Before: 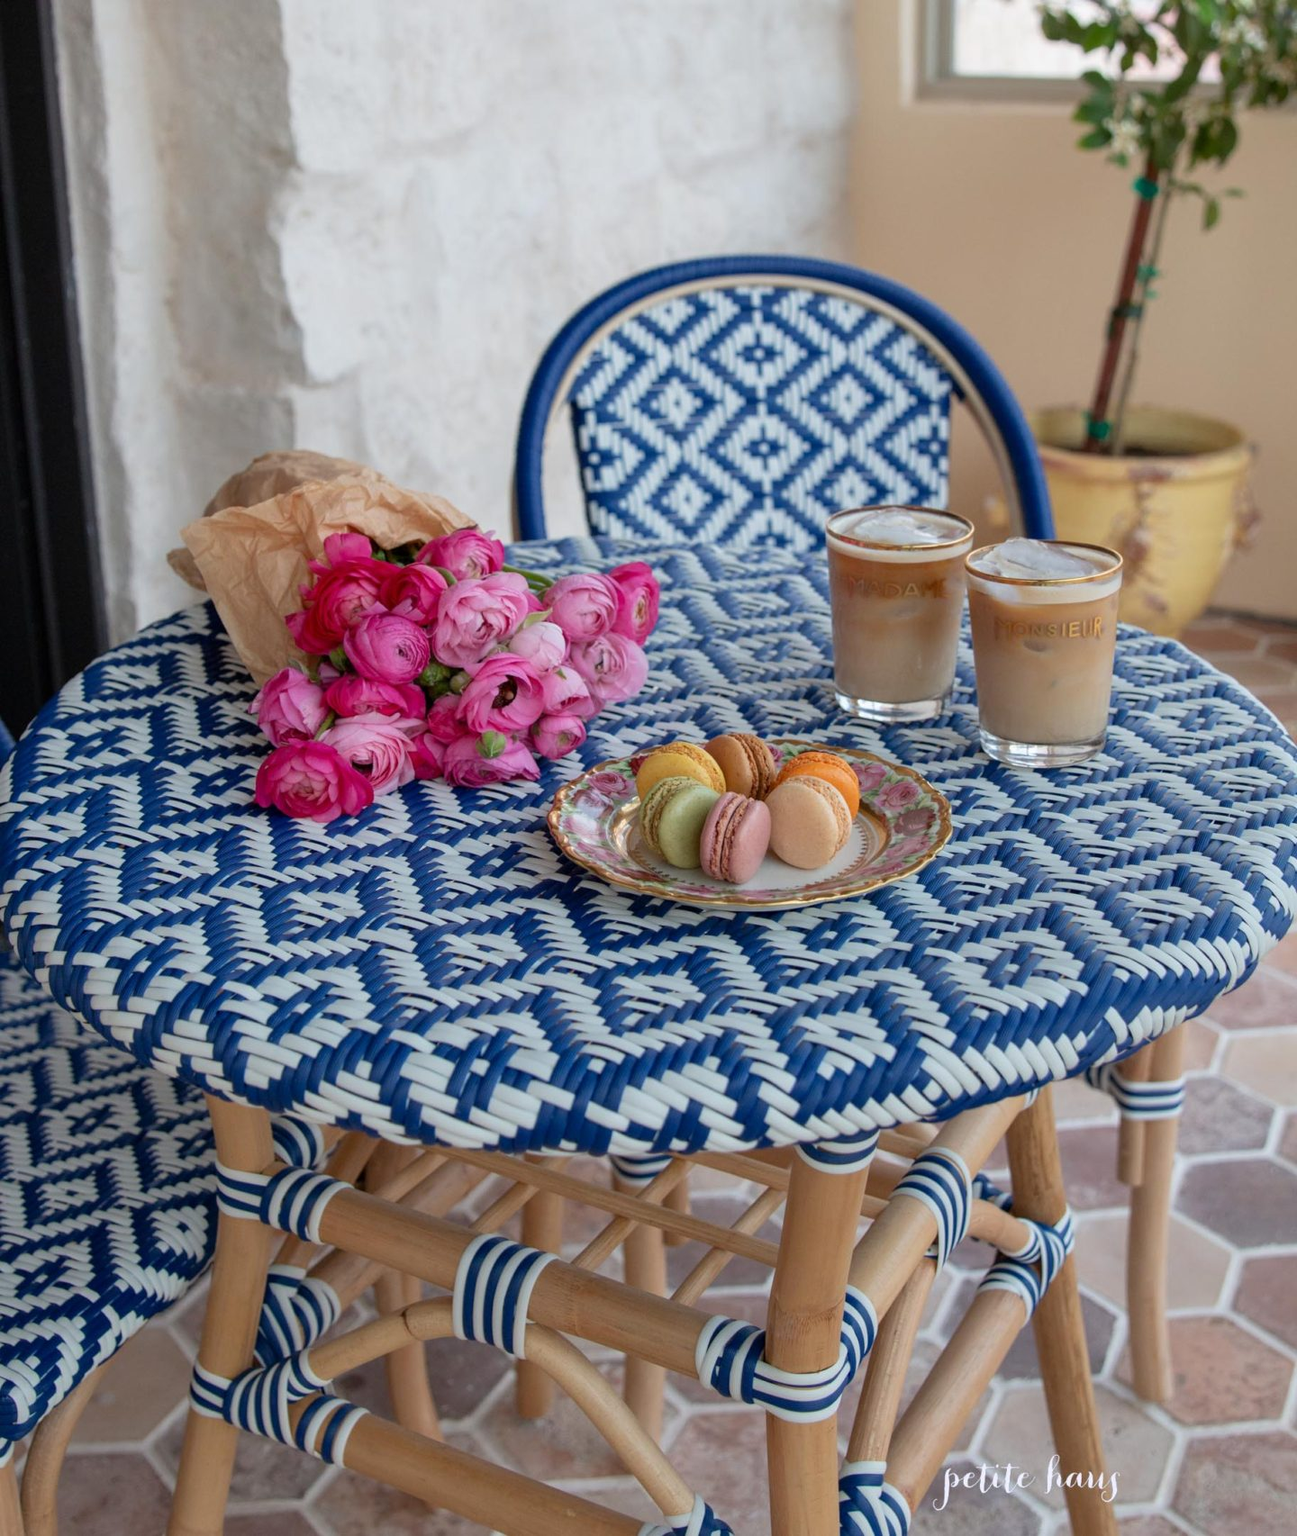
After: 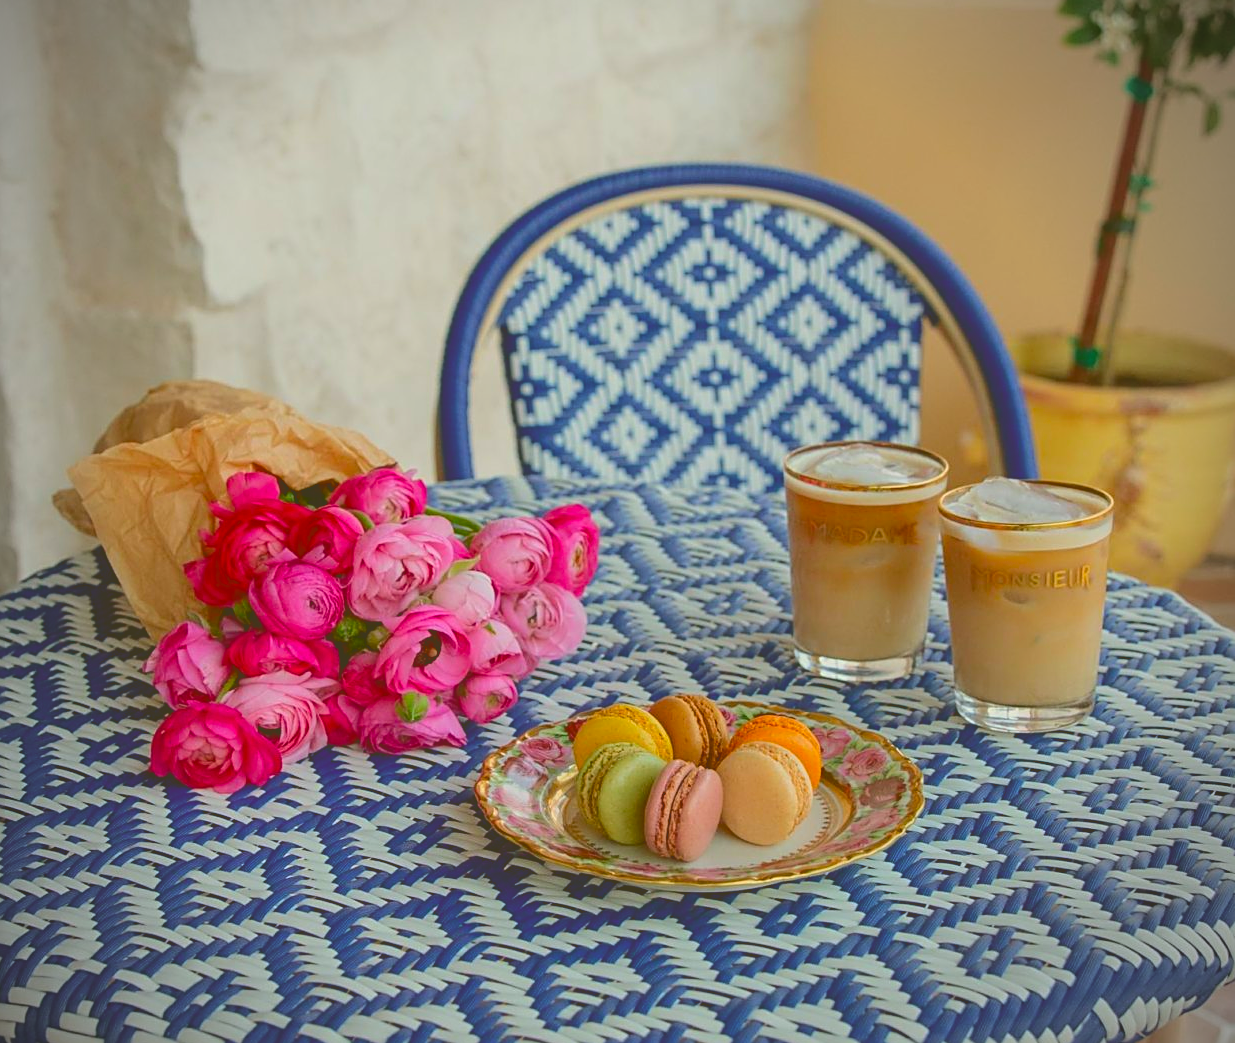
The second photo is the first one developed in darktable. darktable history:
color correction: highlights a* -1.62, highlights b* 10.13, shadows a* 0.443, shadows b* 18.61
crop and rotate: left 9.24%, top 7.133%, right 4.983%, bottom 31.719%
vignetting: unbound false
contrast brightness saturation: contrast -0.191, saturation 0.186
color balance rgb: perceptual saturation grading › global saturation 8.449%, global vibrance 20%
tone curve: curves: ch0 [(0, 0) (0.003, 0.211) (0.011, 0.211) (0.025, 0.215) (0.044, 0.218) (0.069, 0.224) (0.1, 0.227) (0.136, 0.233) (0.177, 0.247) (0.224, 0.275) (0.277, 0.309) (0.335, 0.366) (0.399, 0.438) (0.468, 0.515) (0.543, 0.586) (0.623, 0.658) (0.709, 0.735) (0.801, 0.821) (0.898, 0.889) (1, 1)], color space Lab, independent channels, preserve colors none
sharpen: on, module defaults
